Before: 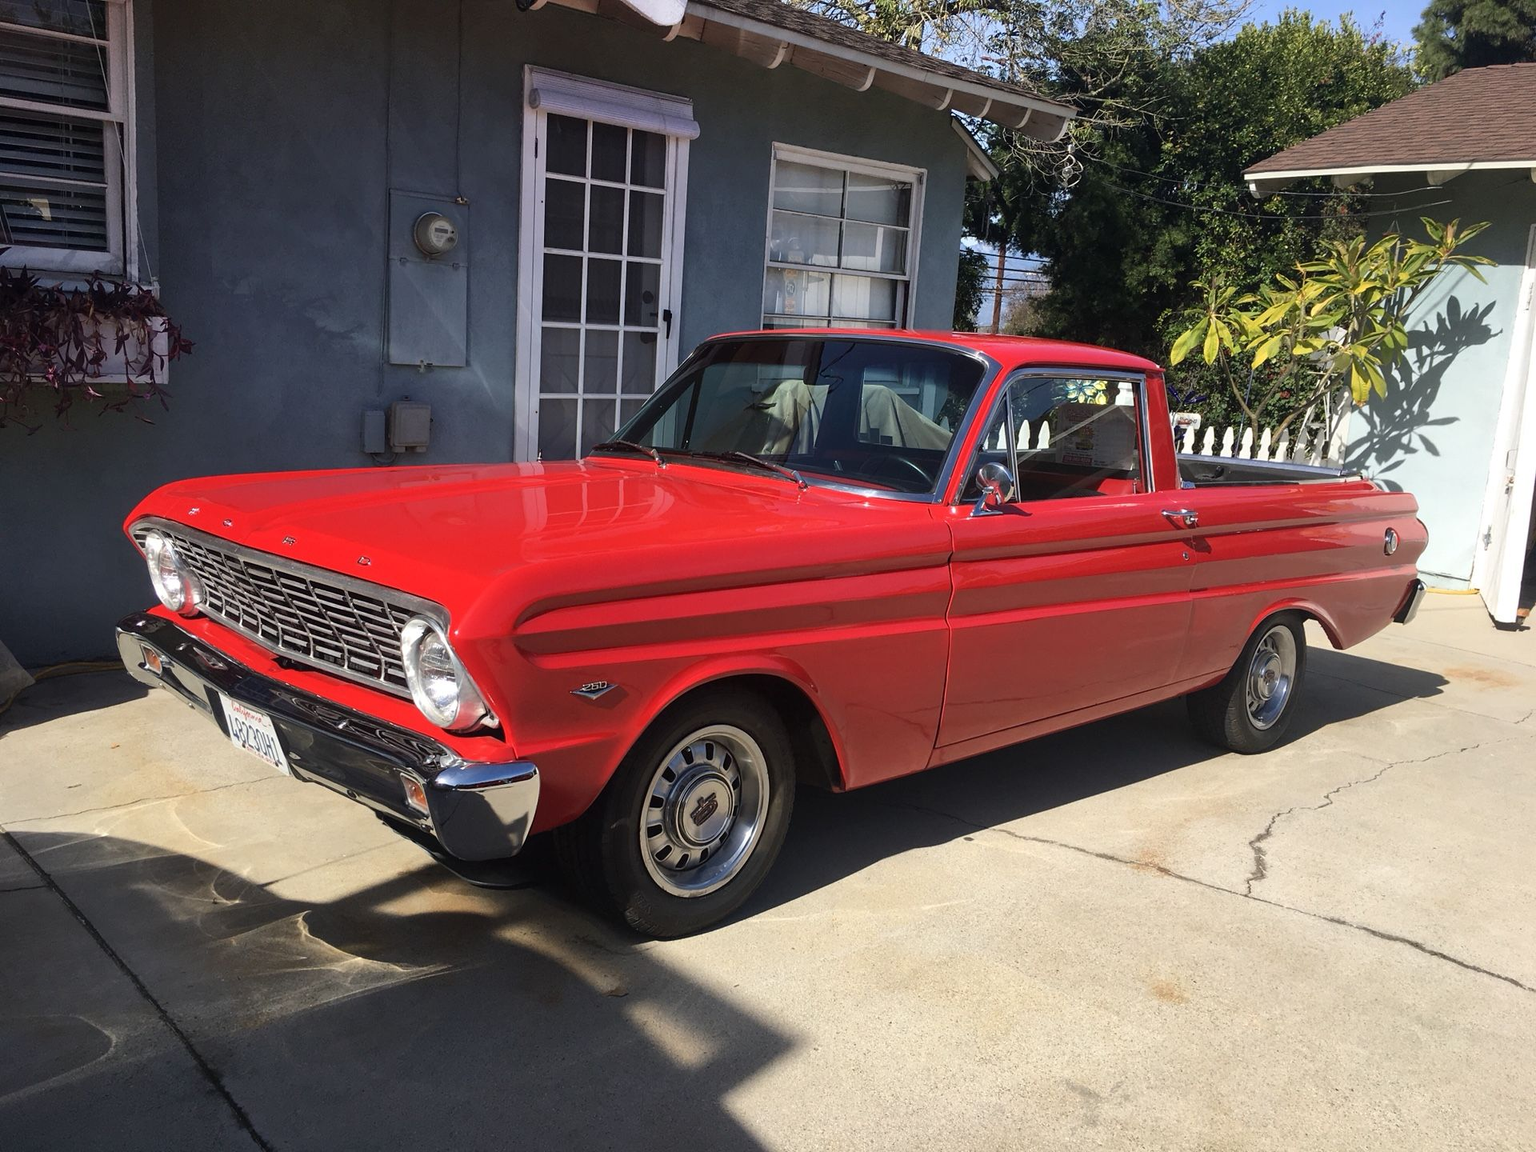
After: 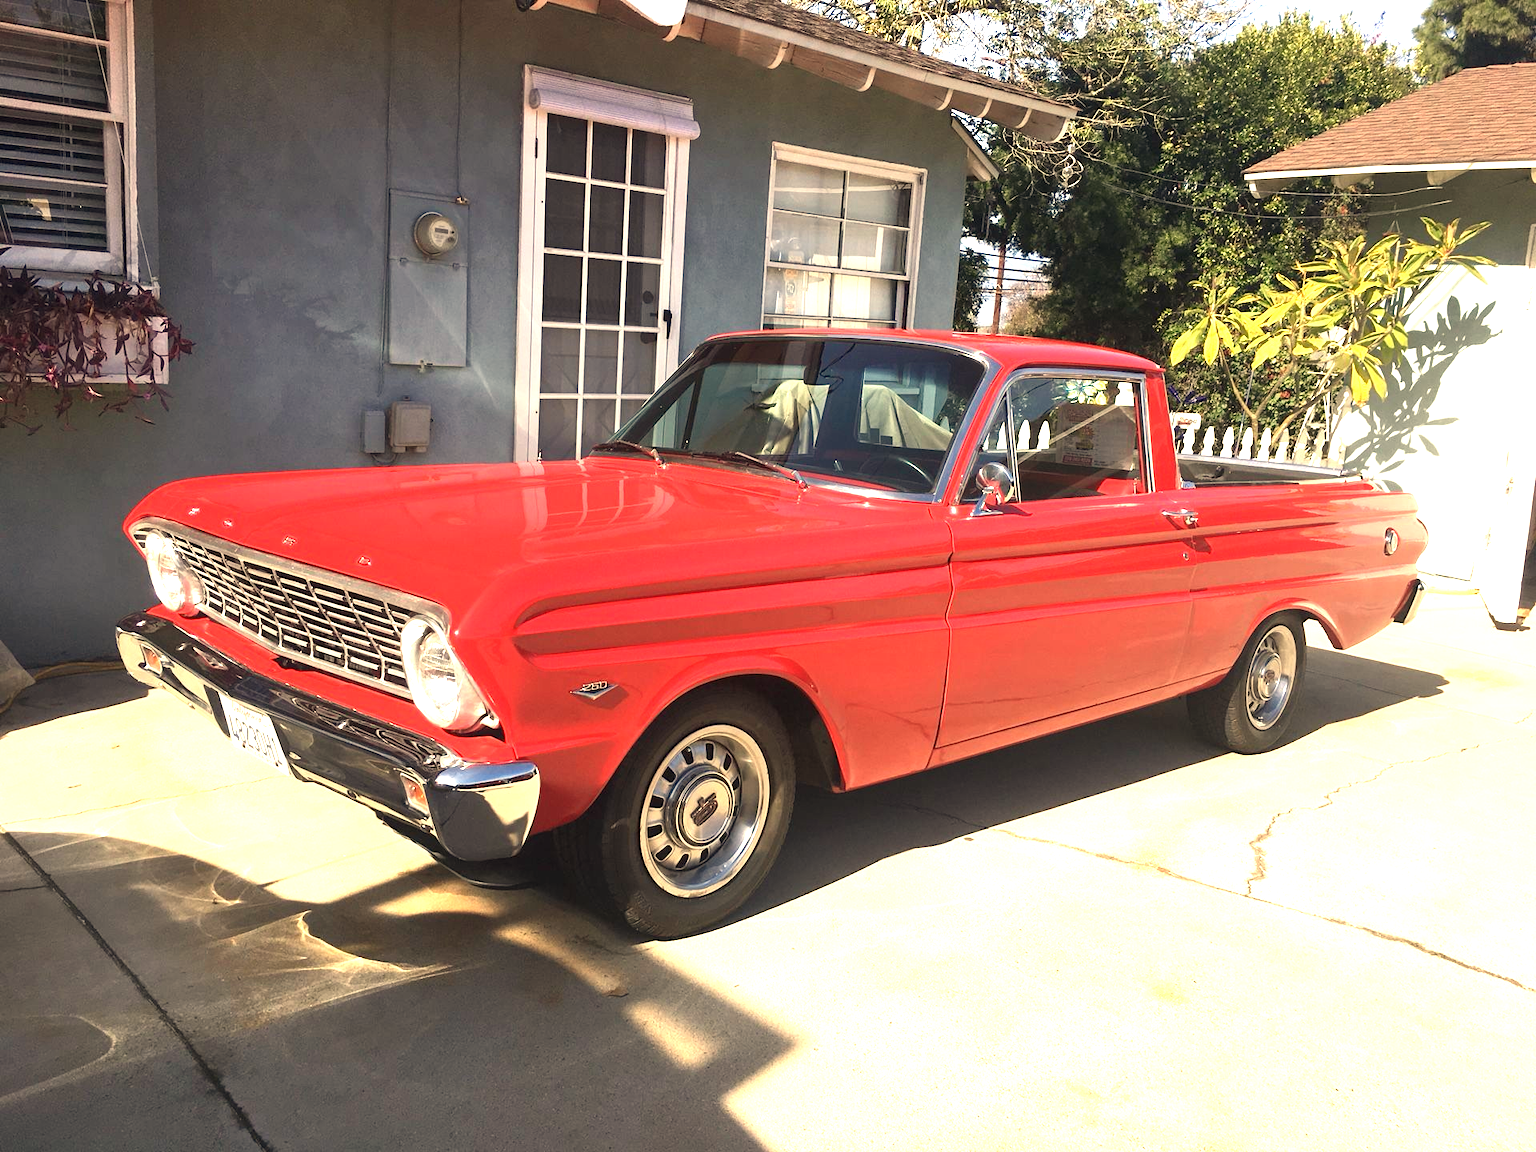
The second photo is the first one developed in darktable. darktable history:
white balance: red 1.123, blue 0.83
exposure: black level correction 0, exposure 1.45 EV, compensate exposure bias true, compensate highlight preservation false
